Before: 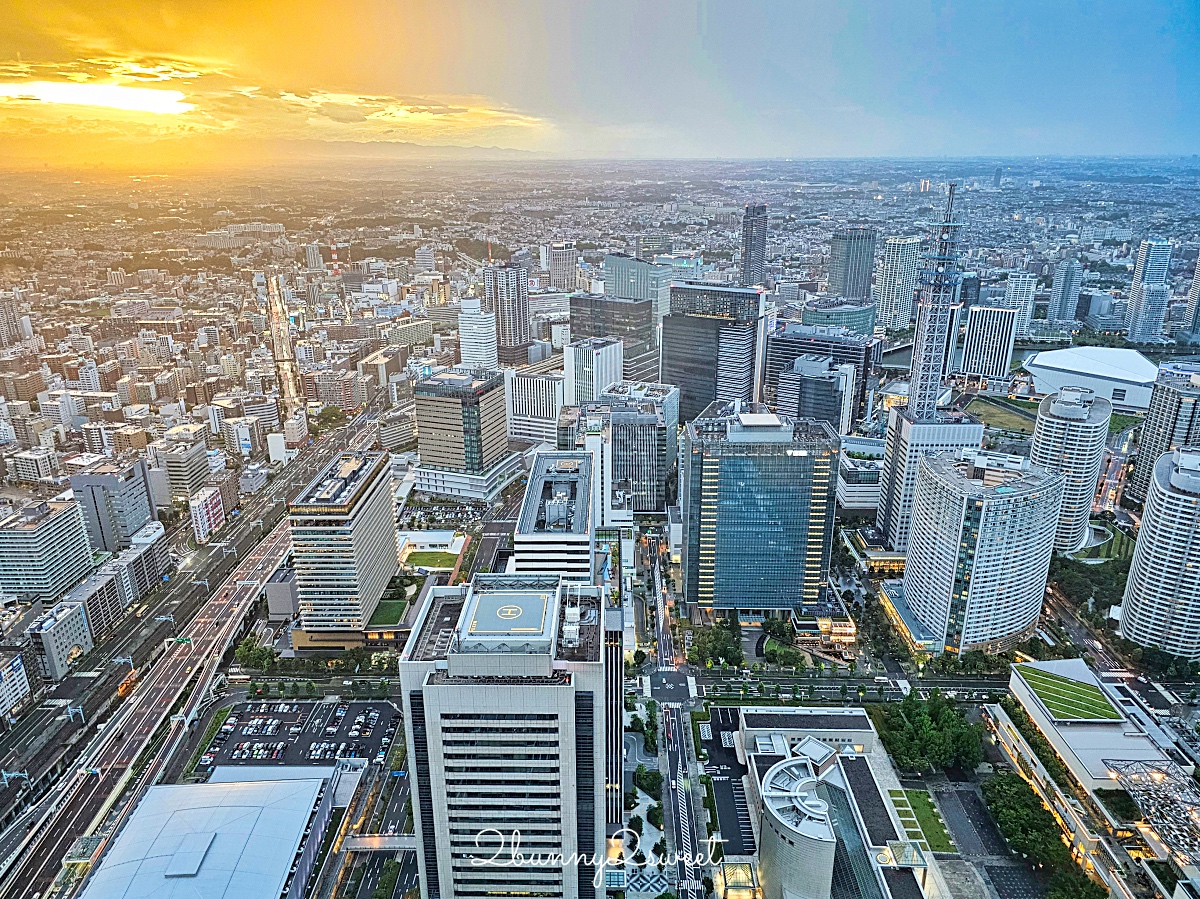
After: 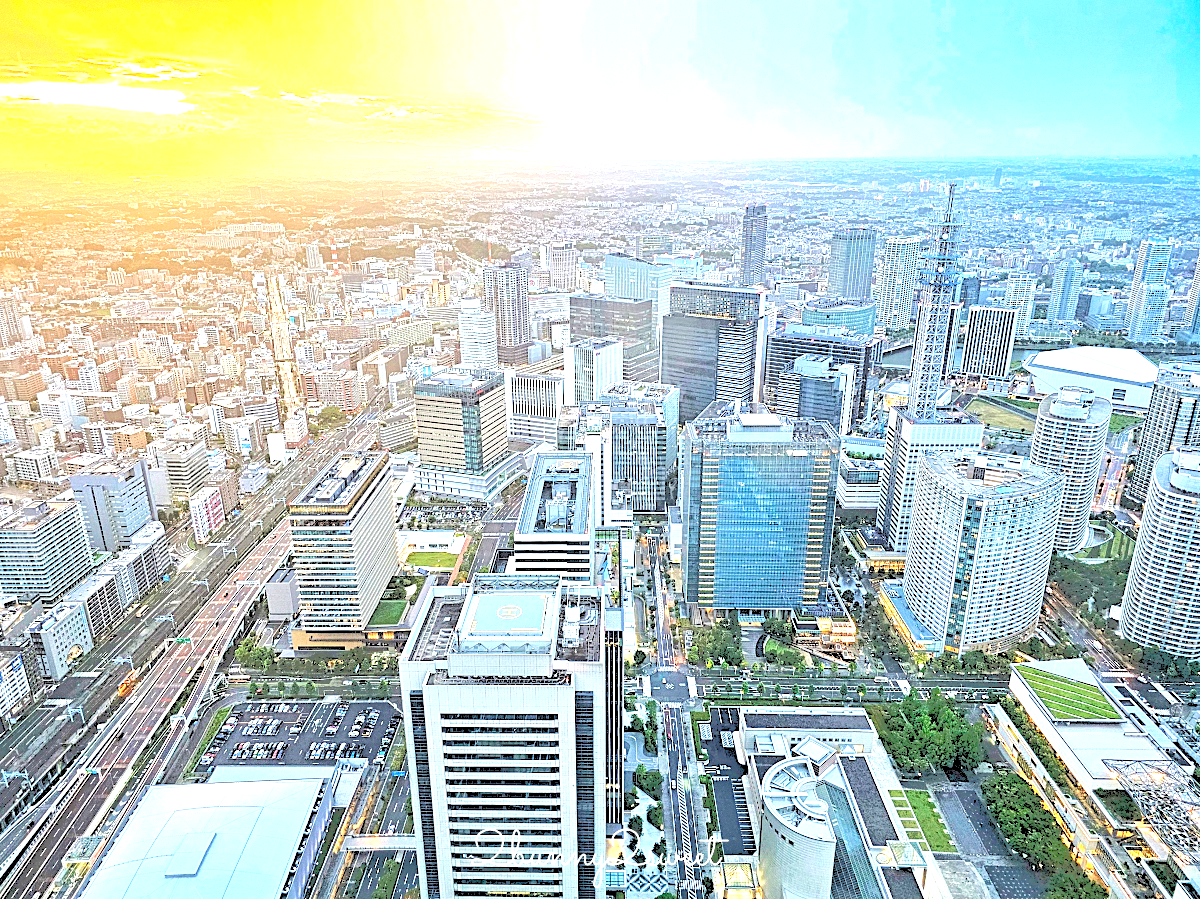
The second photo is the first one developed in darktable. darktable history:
rgb levels: levels [[0.027, 0.429, 0.996], [0, 0.5, 1], [0, 0.5, 1]]
exposure: black level correction 0, exposure 1.2 EV, compensate highlight preservation false
tone equalizer: -8 EV -0.528 EV, -7 EV -0.319 EV, -6 EV -0.083 EV, -5 EV 0.413 EV, -4 EV 0.985 EV, -3 EV 0.791 EV, -2 EV -0.01 EV, -1 EV 0.14 EV, +0 EV -0.012 EV, smoothing 1
